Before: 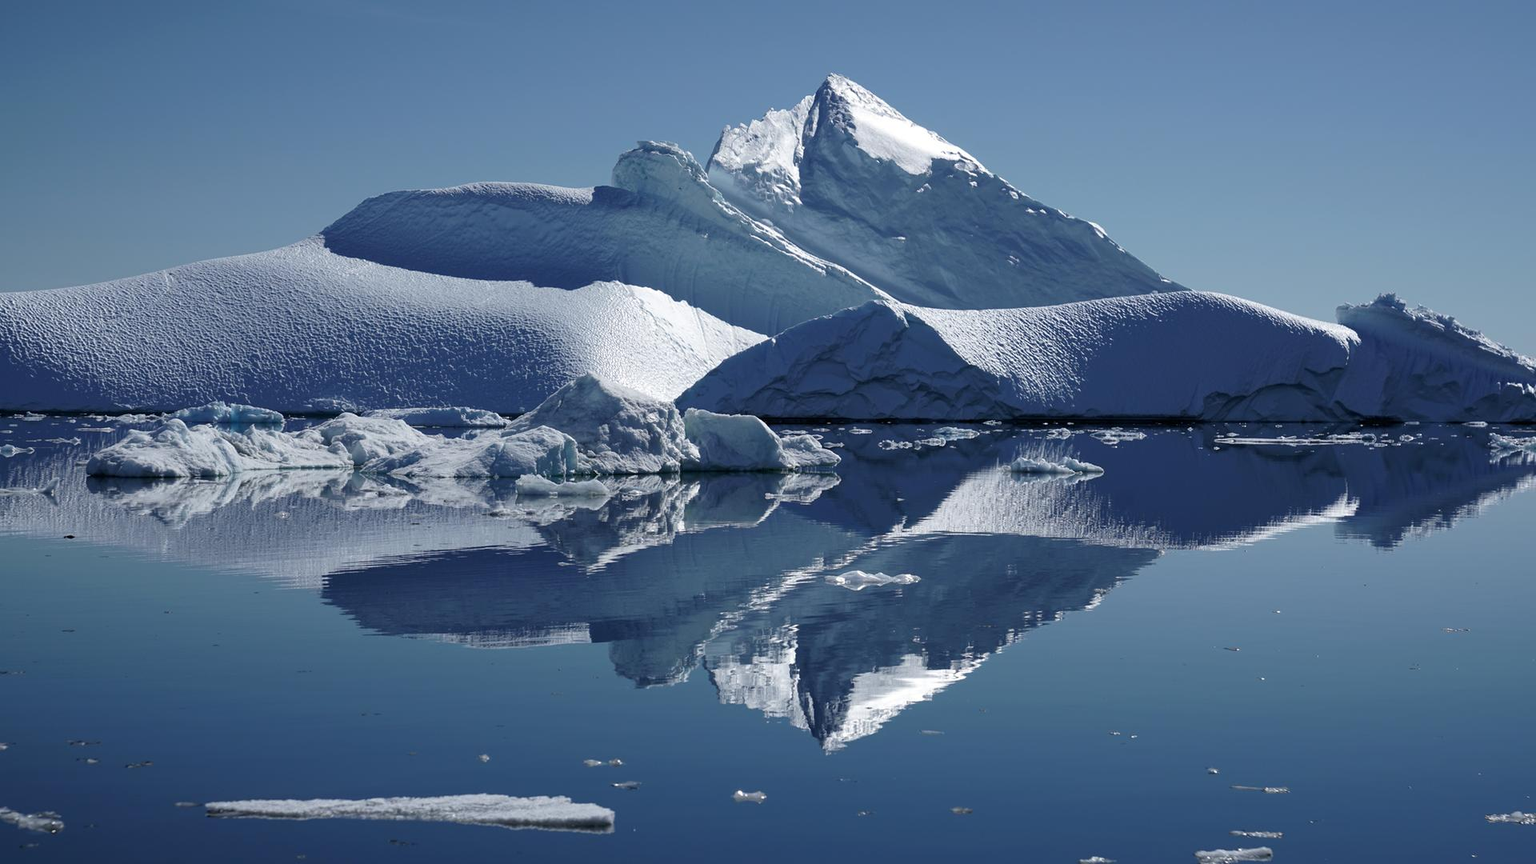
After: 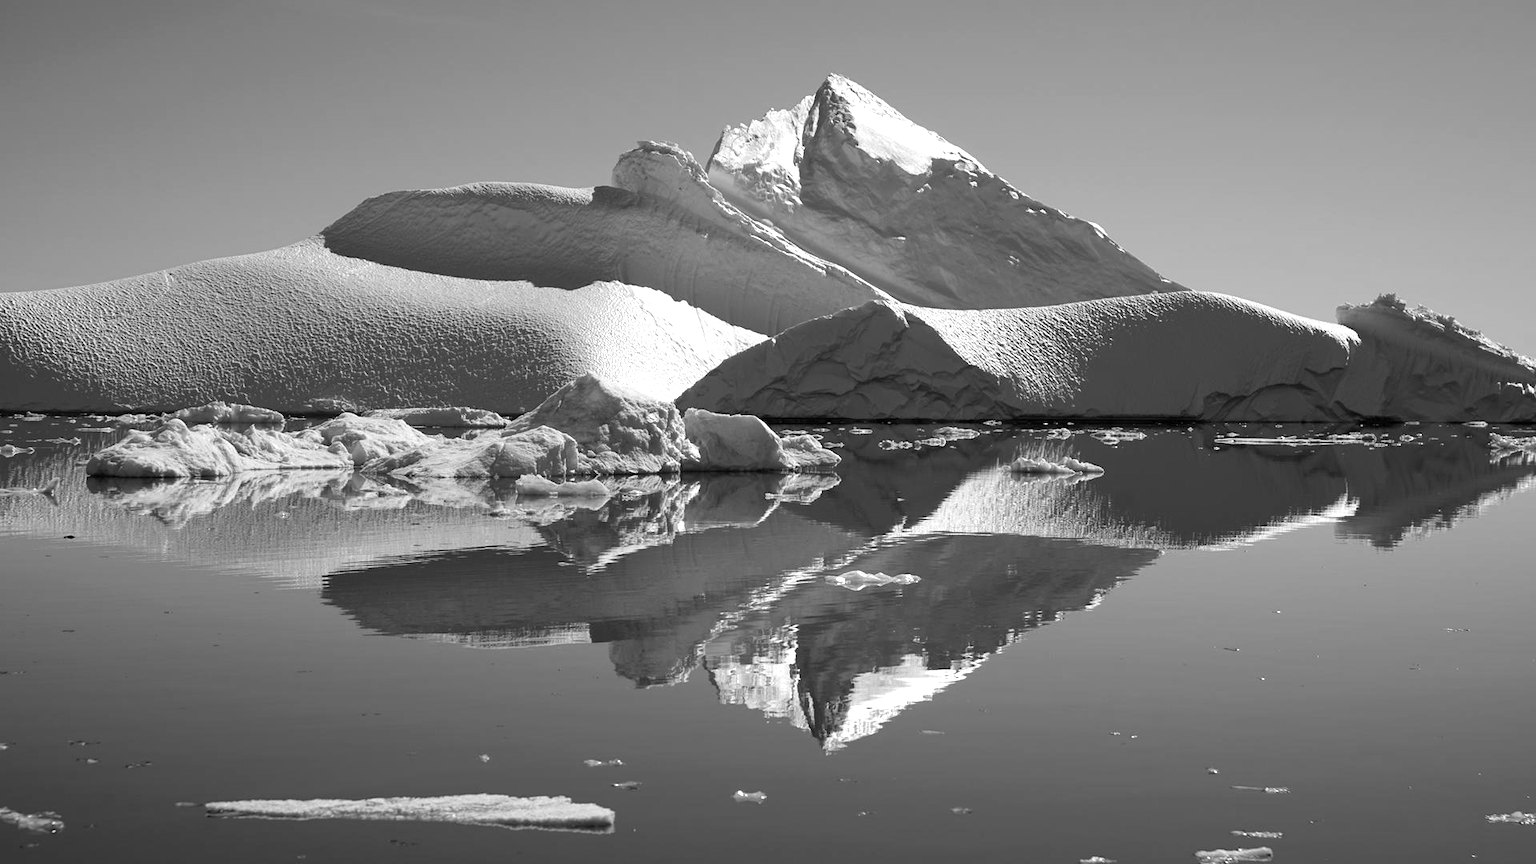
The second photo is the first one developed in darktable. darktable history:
monochrome: on, module defaults
exposure: exposure 0.493 EV, compensate highlight preservation false
